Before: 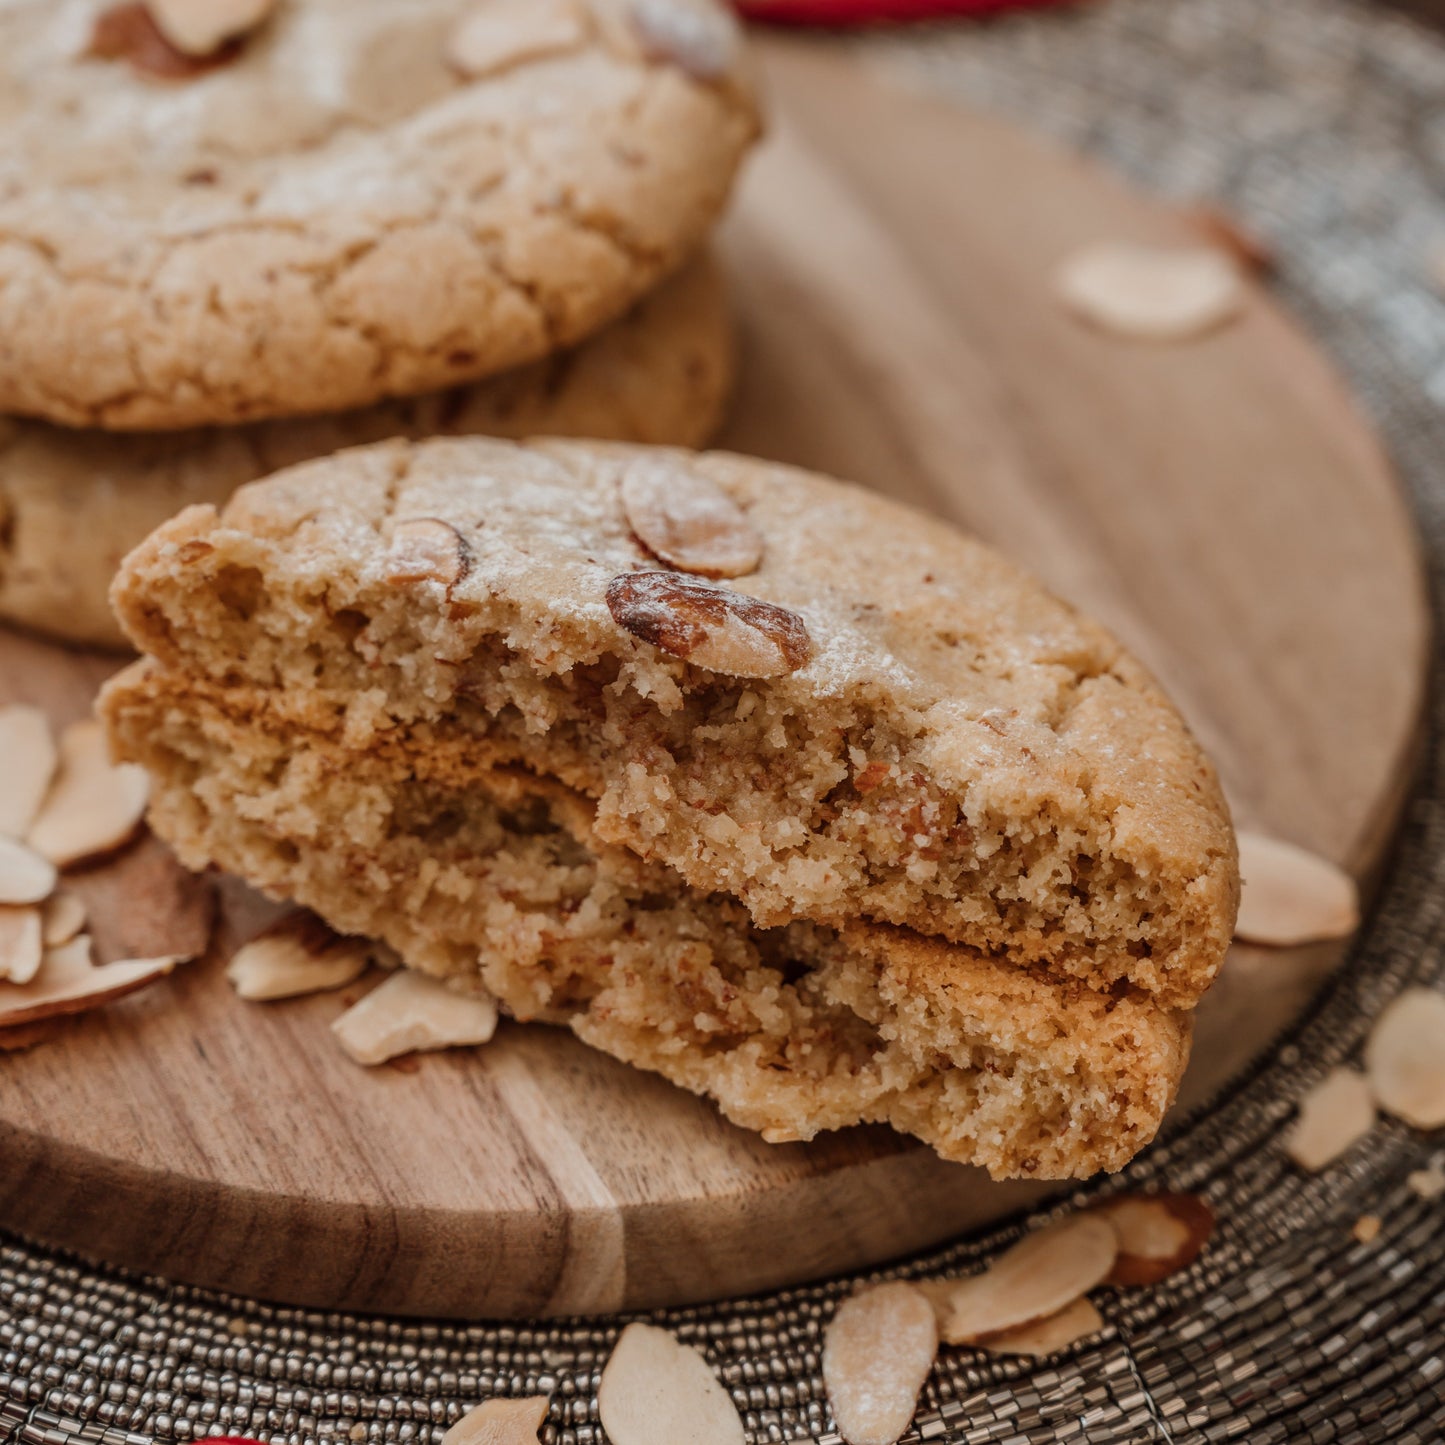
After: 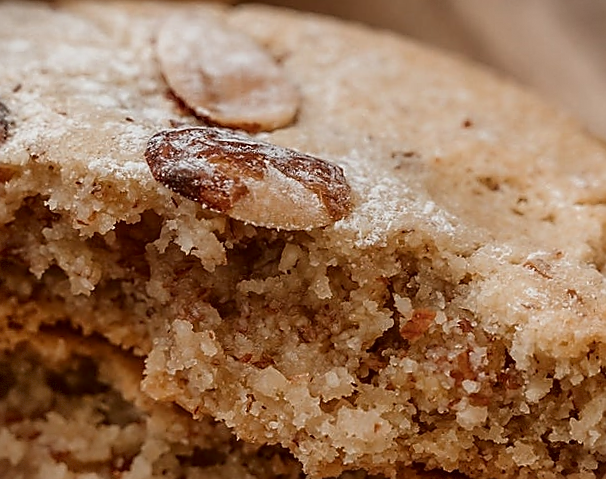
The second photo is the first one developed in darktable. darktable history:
exposure: compensate highlight preservation false
rotate and perspective: rotation -2.22°, lens shift (horizontal) -0.022, automatic cropping off
sharpen: radius 1.4, amount 1.25, threshold 0.7
vignetting: fall-off start 97.28%, fall-off radius 79%, brightness -0.462, saturation -0.3, width/height ratio 1.114, dithering 8-bit output, unbound false
crop: left 31.751%, top 32.172%, right 27.8%, bottom 35.83%
shadows and highlights: shadows -62.32, white point adjustment -5.22, highlights 61.59
